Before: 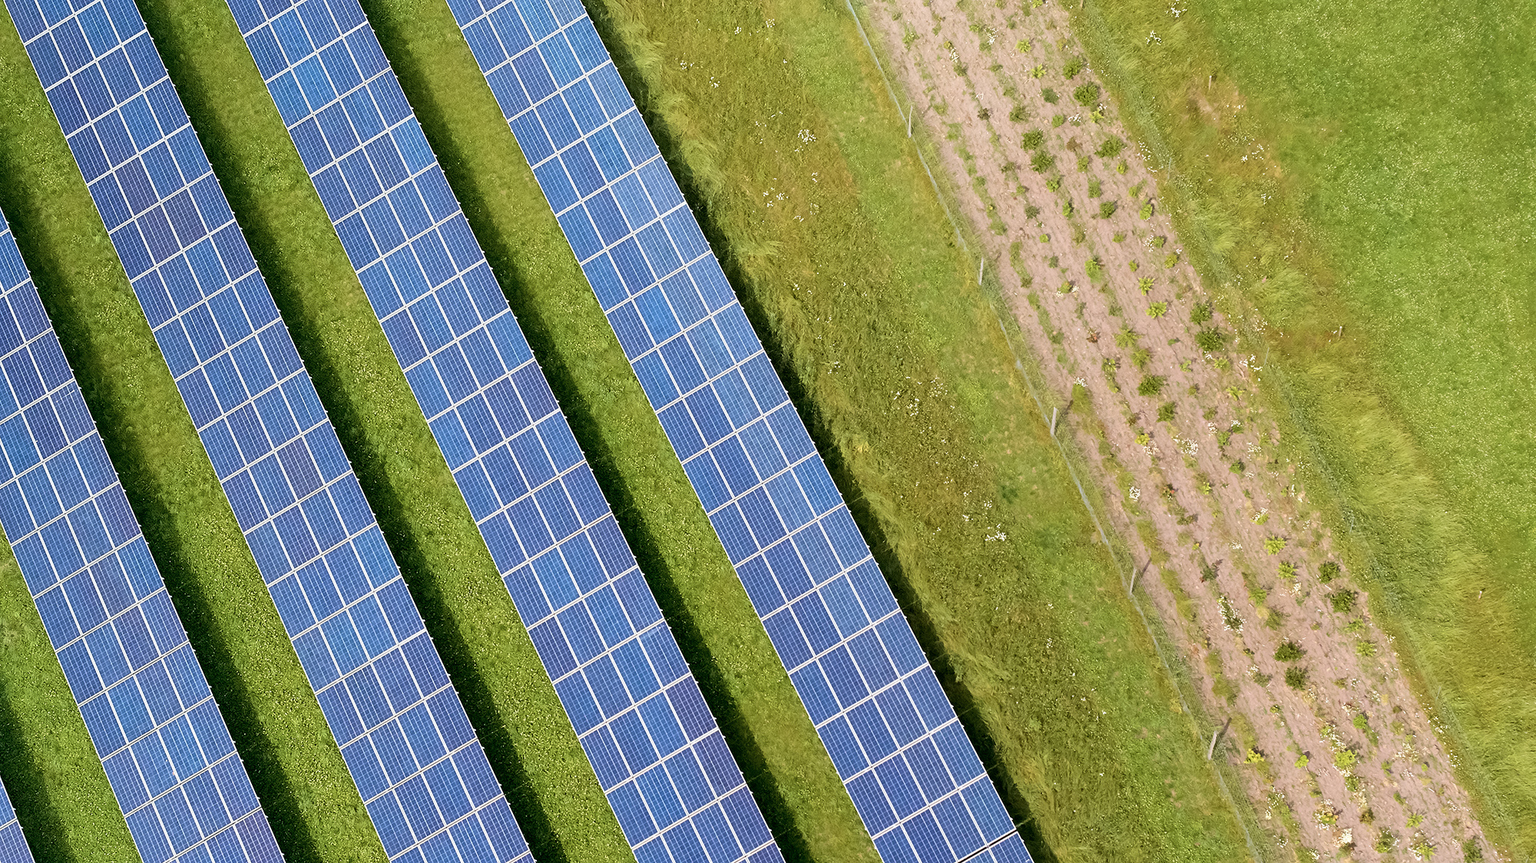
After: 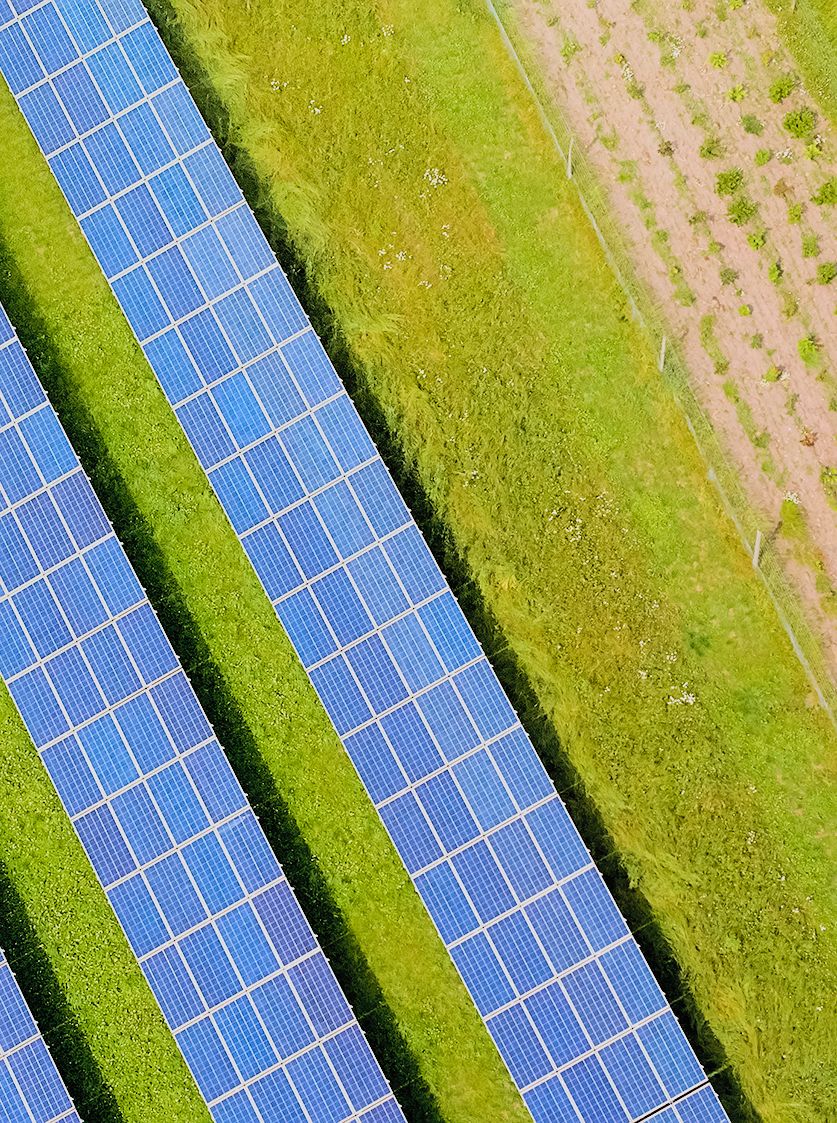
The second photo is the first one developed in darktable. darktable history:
crop: left 30.799%, right 27.339%
sharpen: amount 0.206
contrast brightness saturation: contrast 0.066, brightness 0.178, saturation 0.408
filmic rgb: black relative exposure -7.65 EV, white relative exposure 4.56 EV, hardness 3.61
